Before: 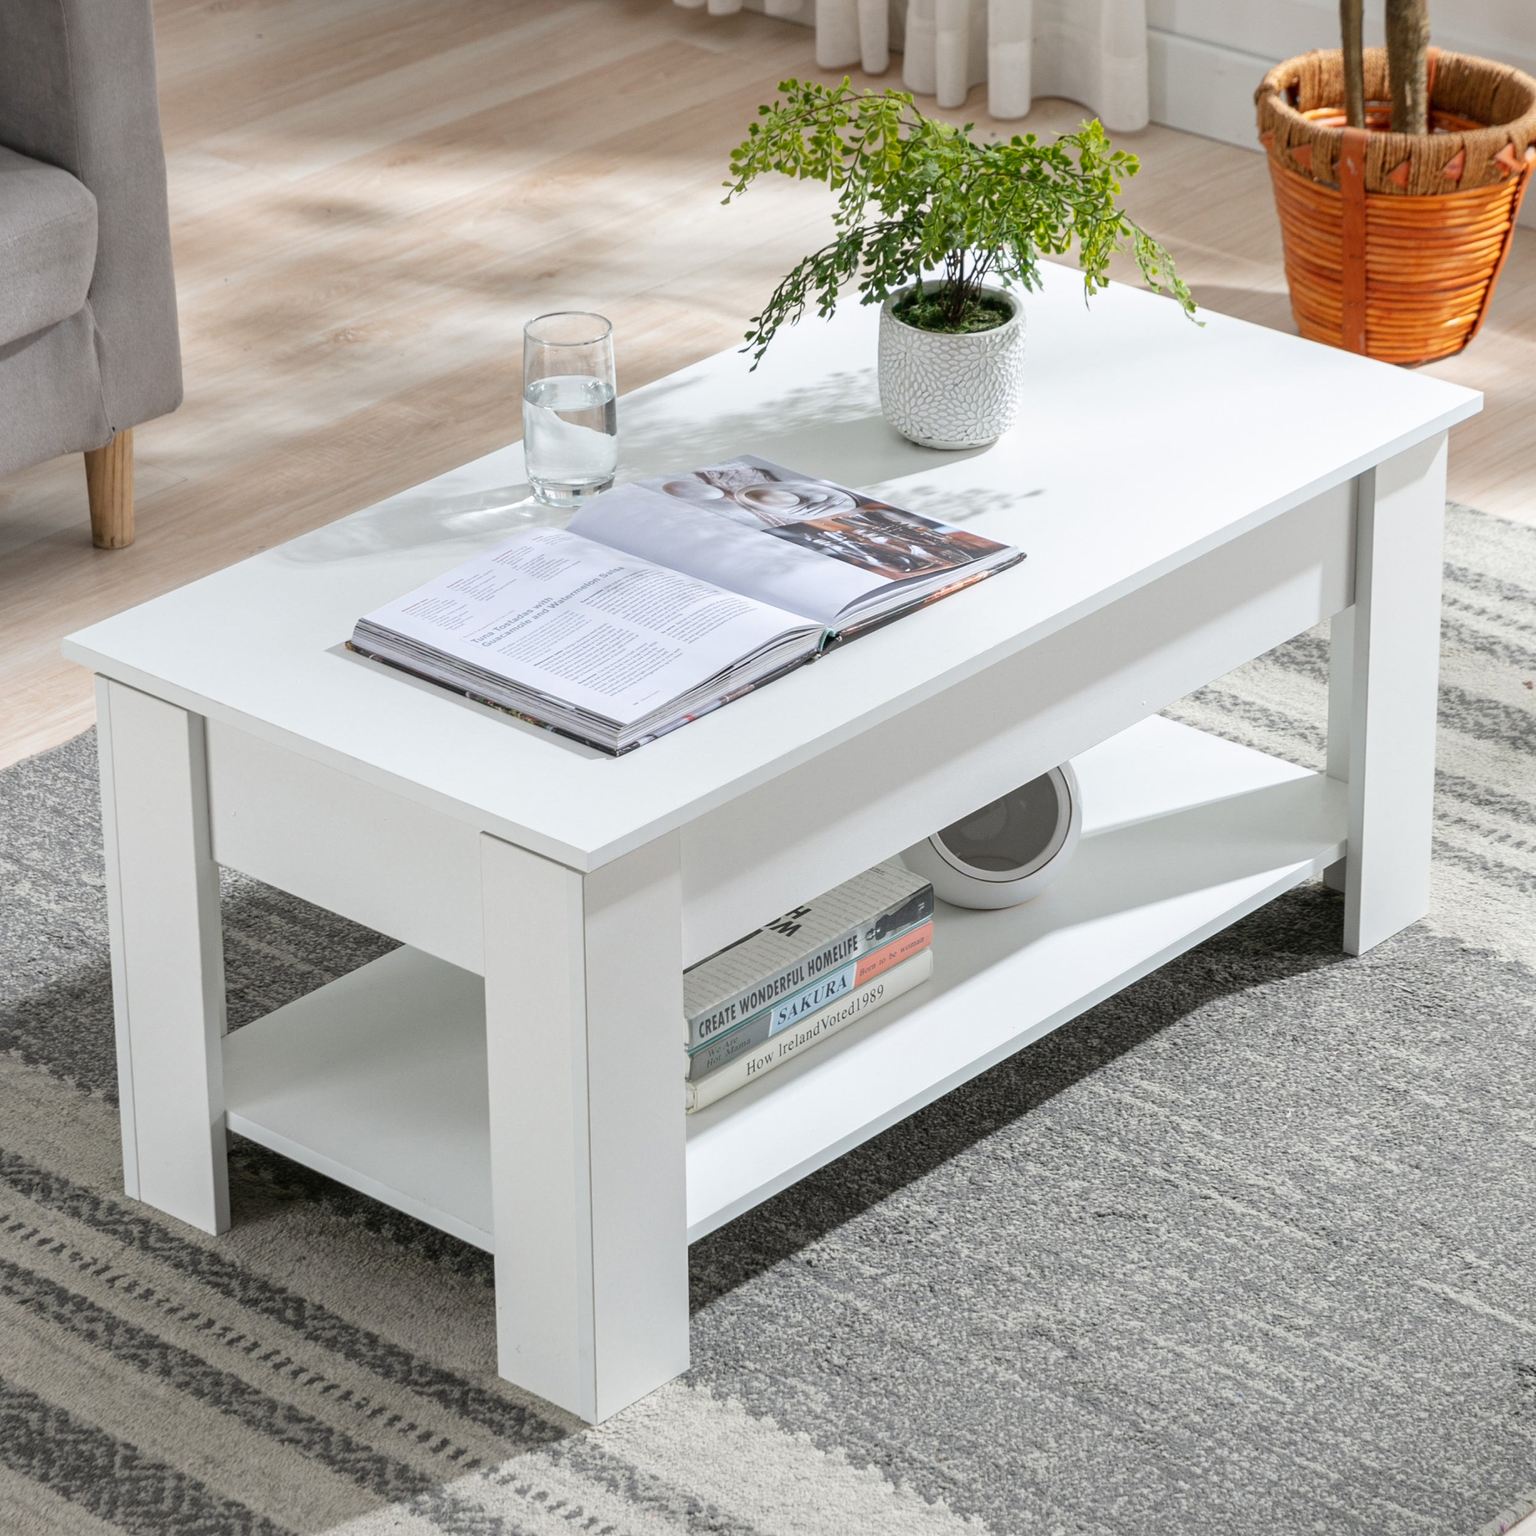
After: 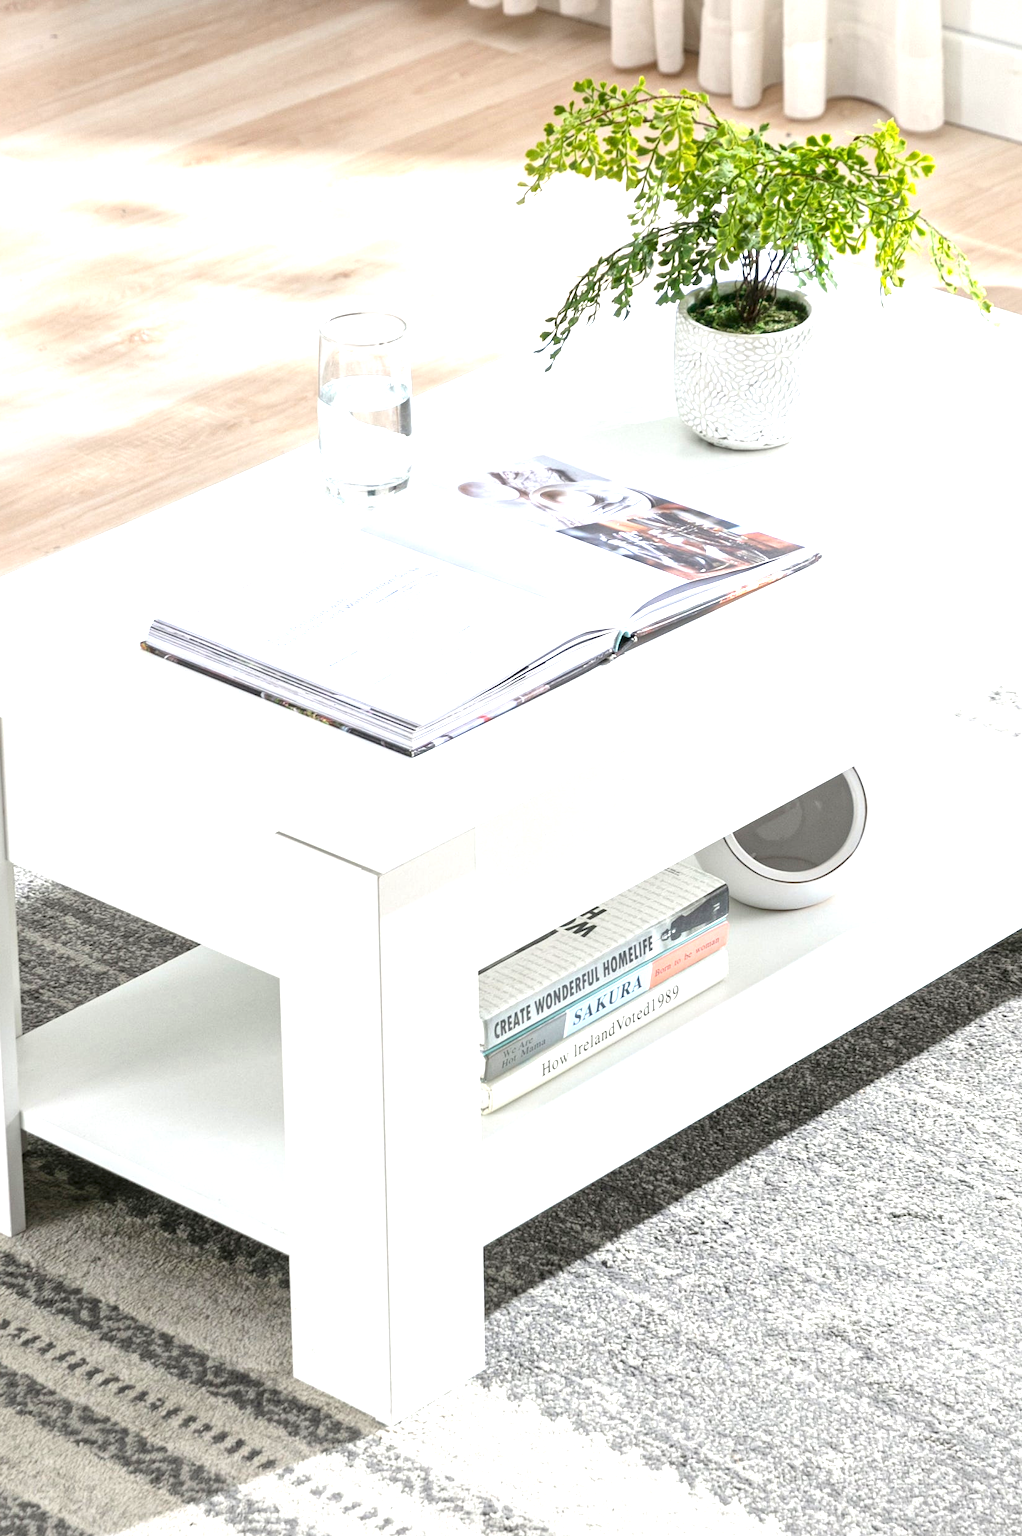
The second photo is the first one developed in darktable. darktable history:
contrast brightness saturation: contrast 0.074
exposure: black level correction 0, exposure 1.199 EV, compensate exposure bias true, compensate highlight preservation false
local contrast: mode bilateral grid, contrast 19, coarseness 49, detail 119%, midtone range 0.2
crop and rotate: left 13.368%, right 20.044%
